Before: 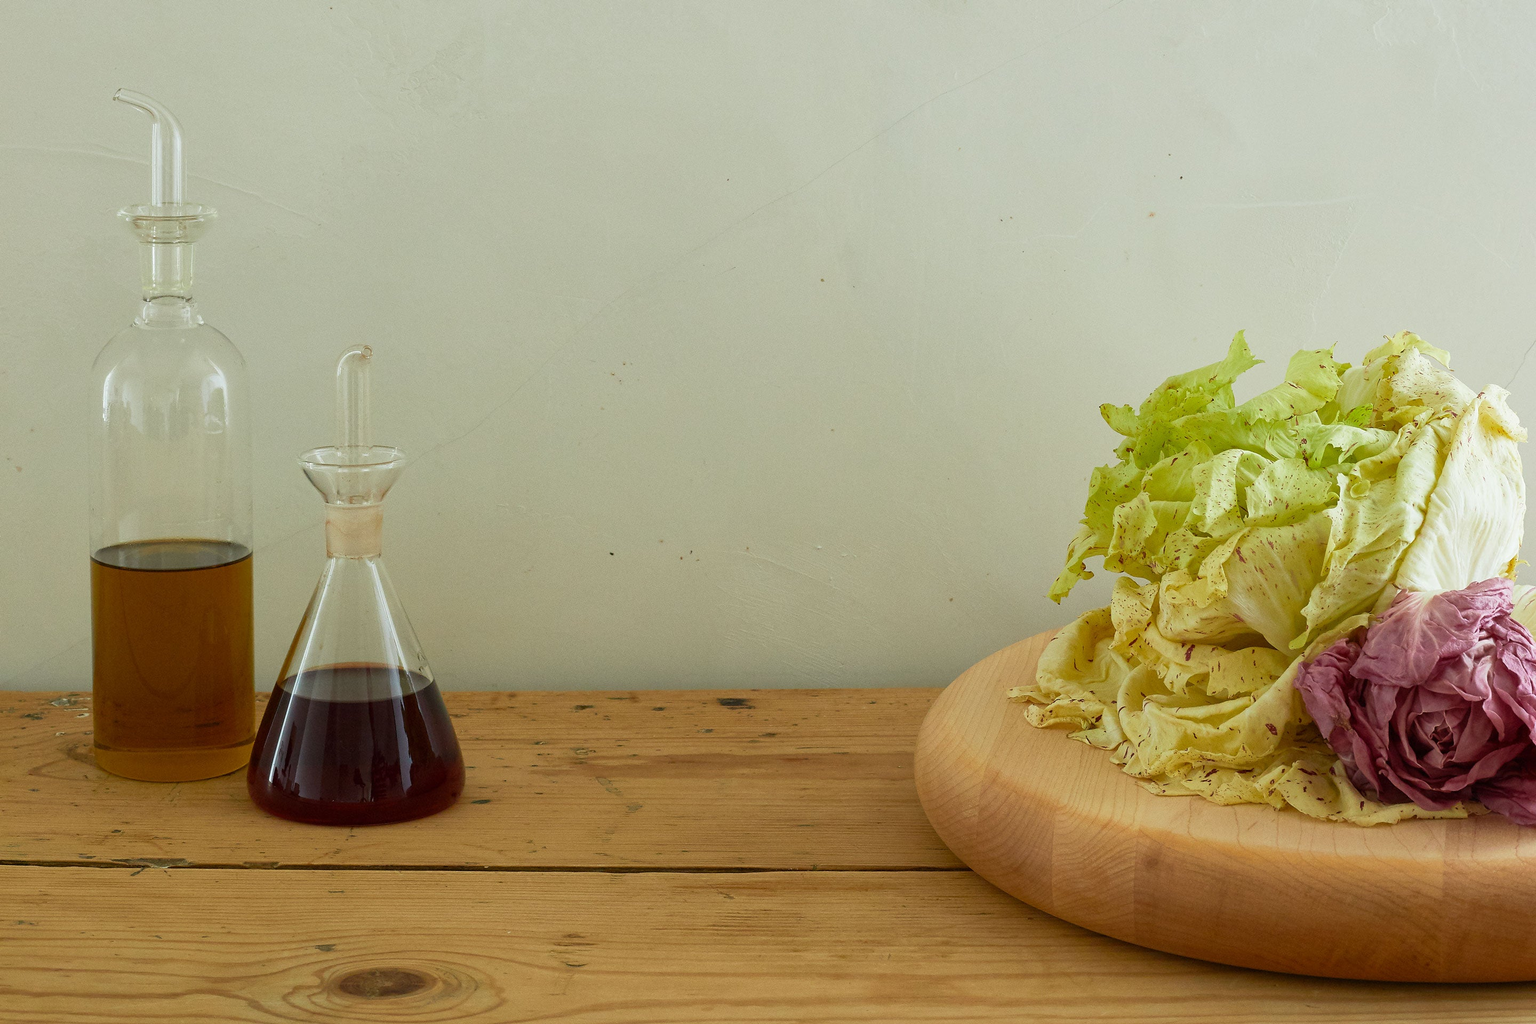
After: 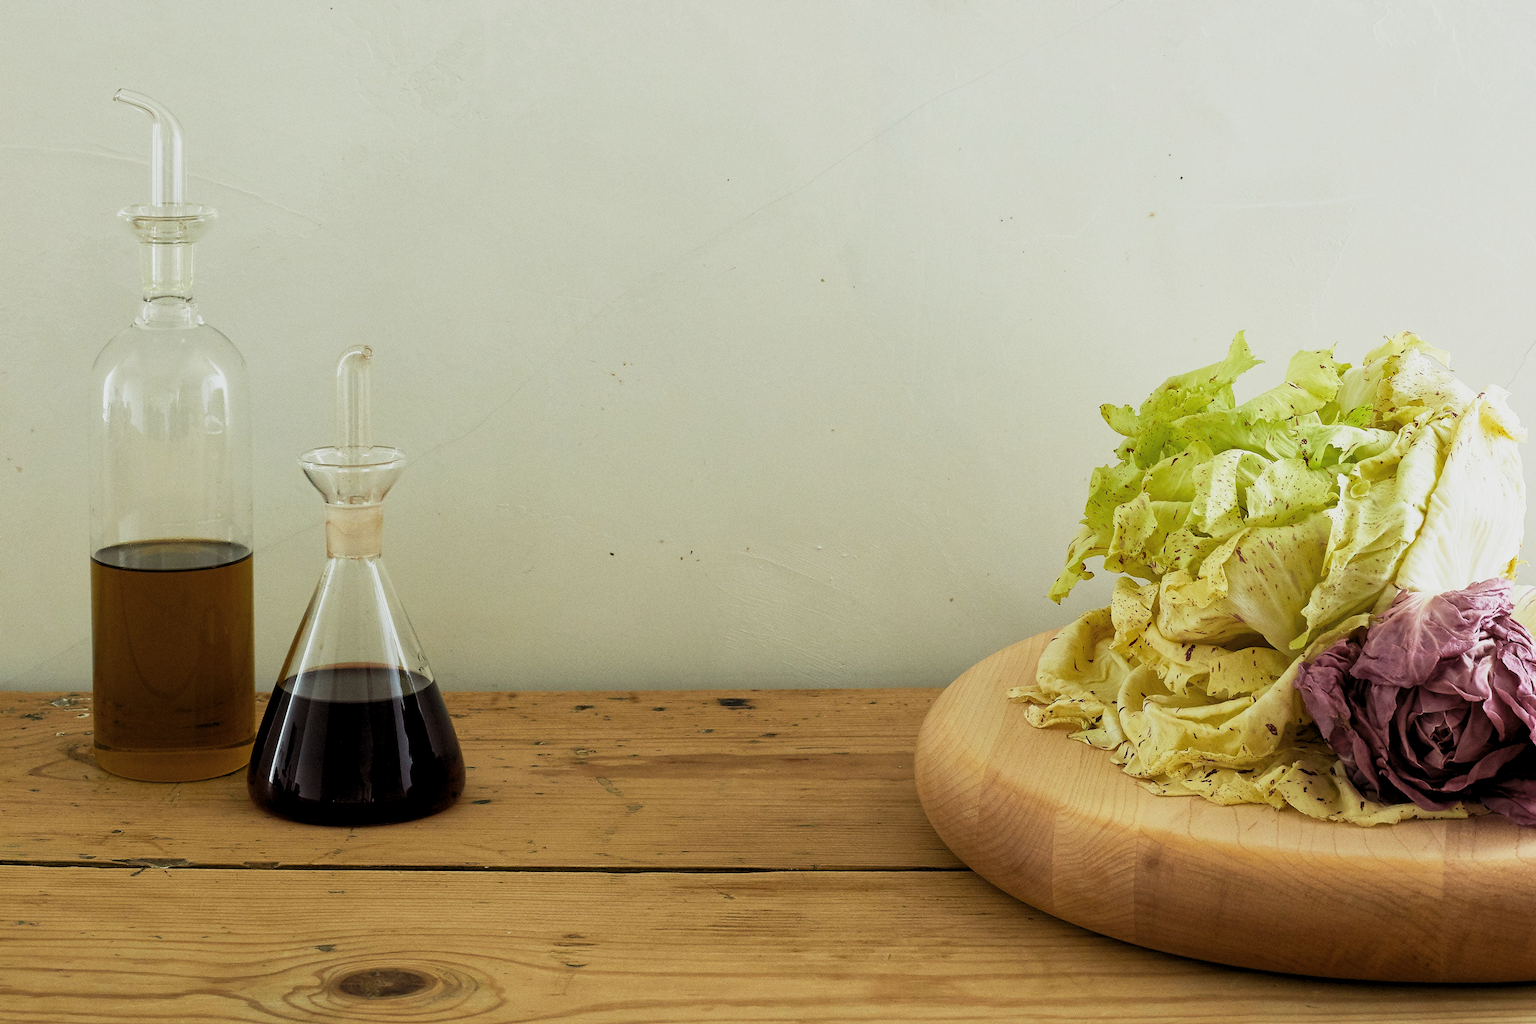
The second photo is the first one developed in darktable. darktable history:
base curve: curves: ch0 [(0, 0) (0.088, 0.125) (0.176, 0.251) (0.354, 0.501) (0.613, 0.749) (1, 0.877)], preserve colors none
levels: levels [0.116, 0.574, 1]
